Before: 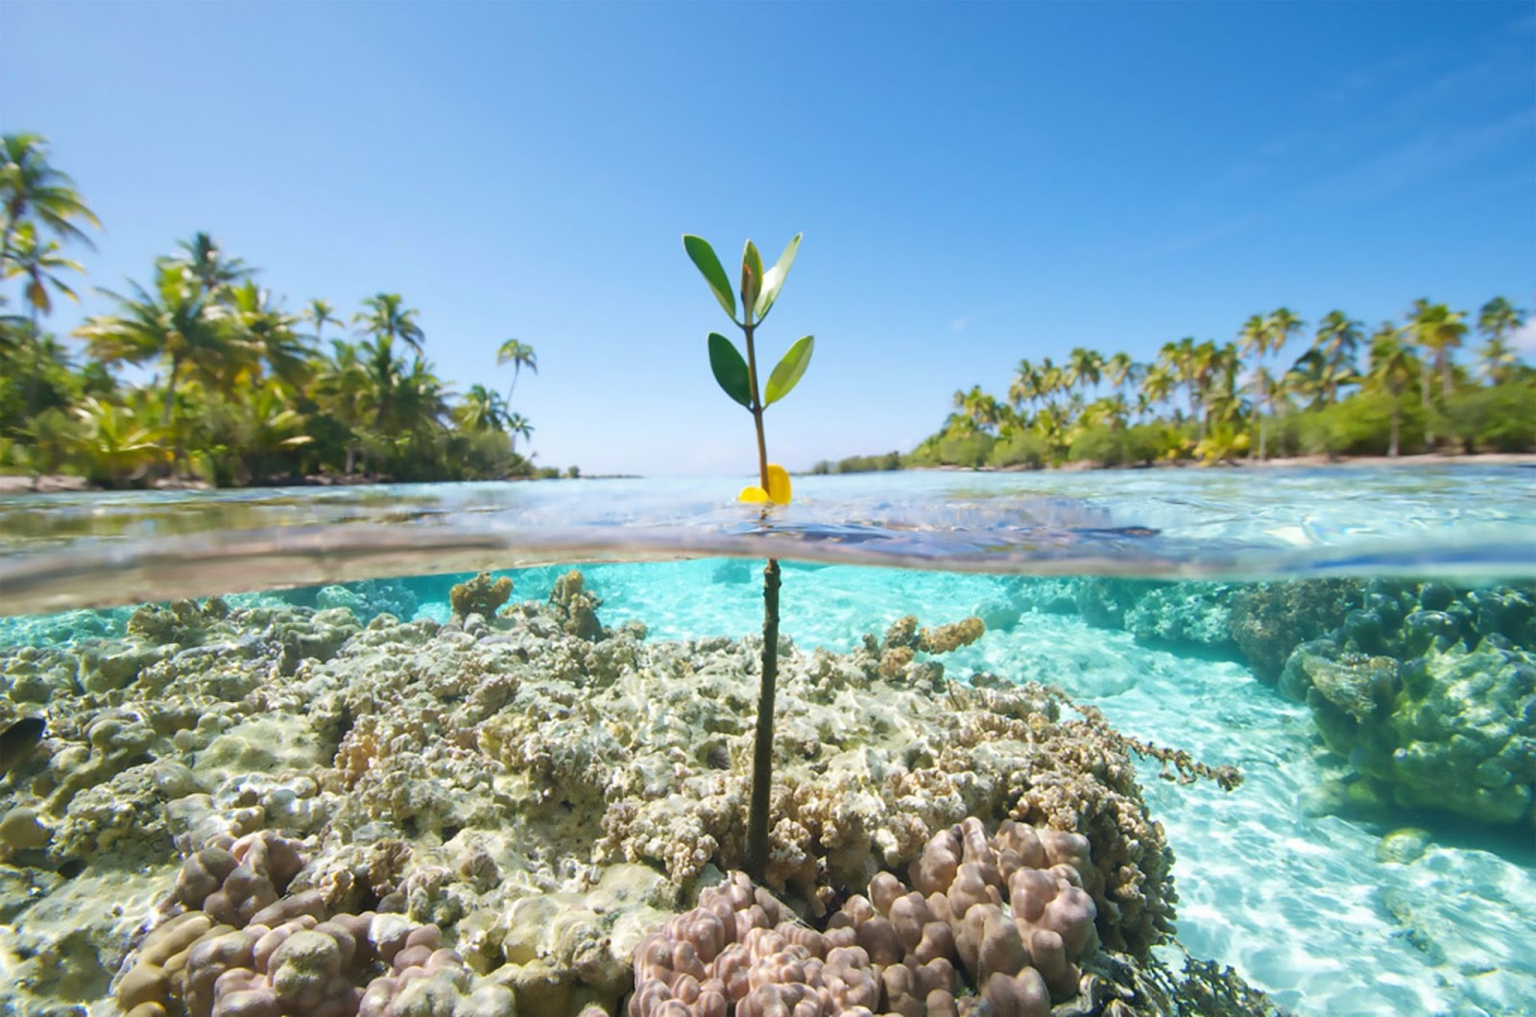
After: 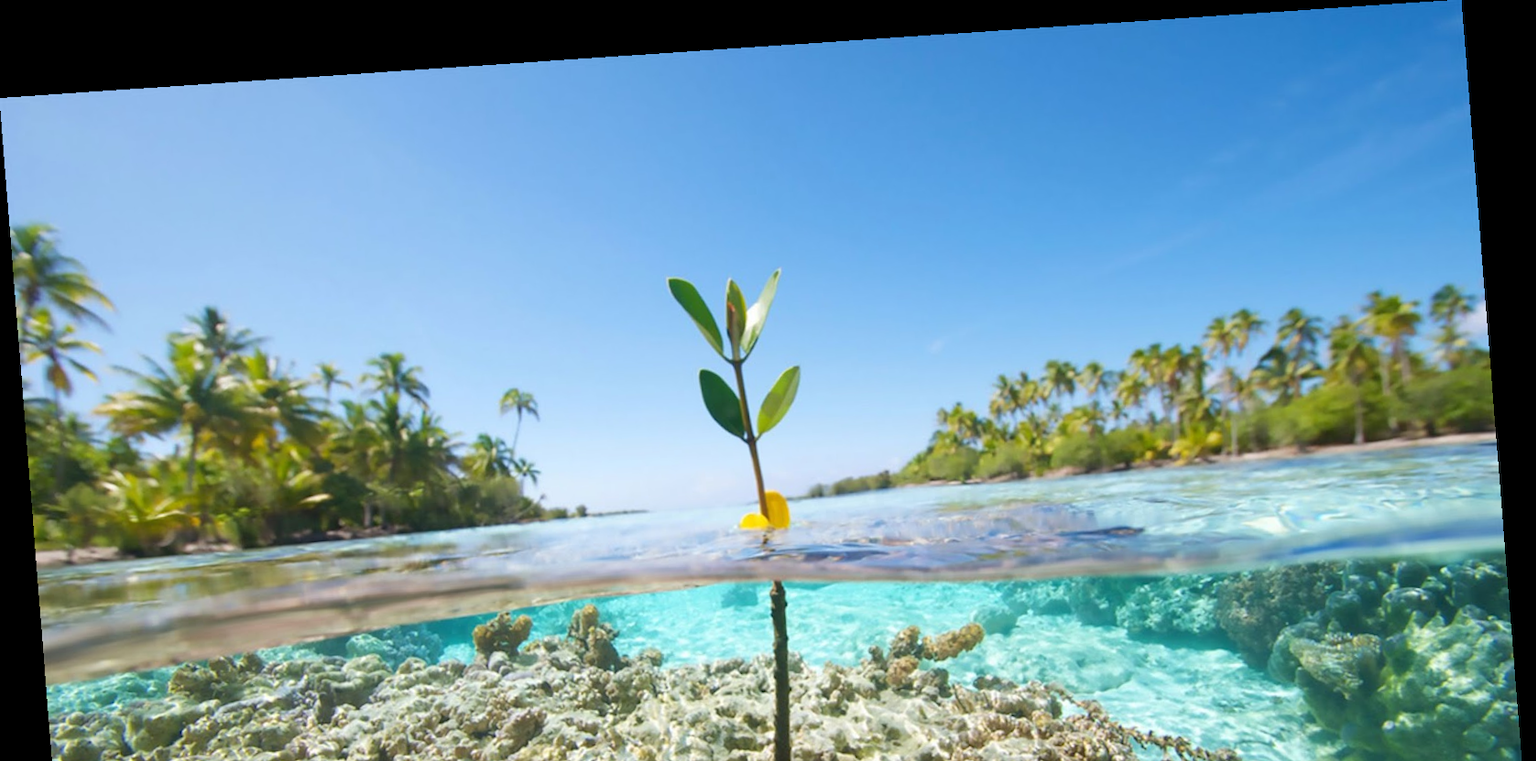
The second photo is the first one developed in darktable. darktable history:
rotate and perspective: rotation -4.2°, shear 0.006, automatic cropping off
crop: bottom 28.576%
